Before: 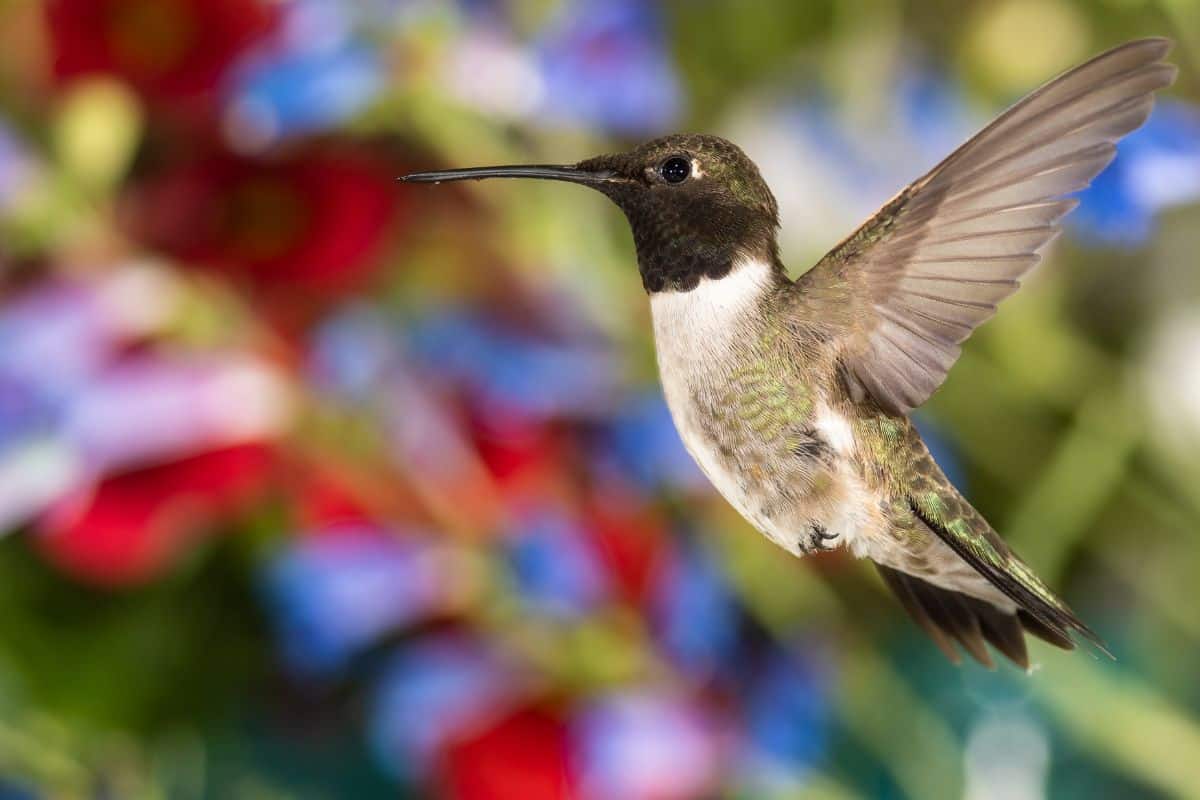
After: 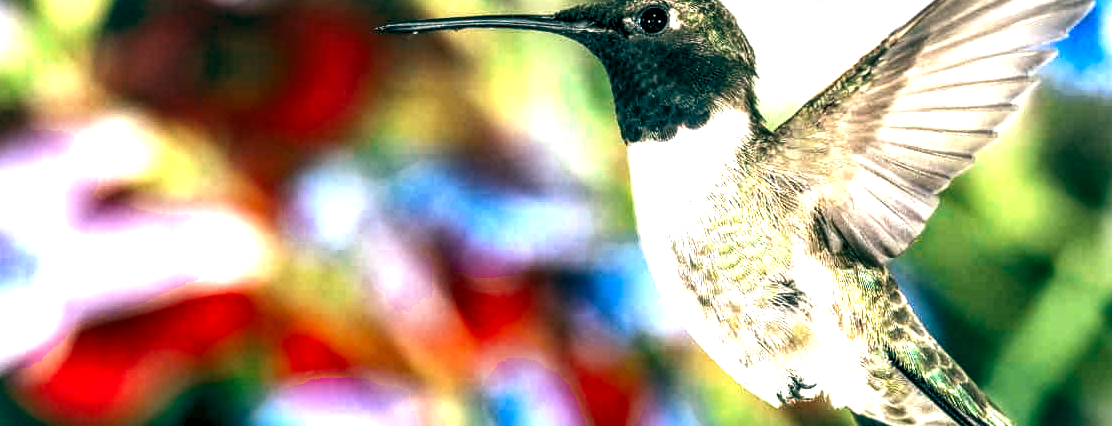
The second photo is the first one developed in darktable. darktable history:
color balance rgb: shadows lift › luminance -19.968%, global offset › luminance -0.542%, global offset › chroma 0.903%, global offset › hue 174.87°, perceptual saturation grading › global saturation 29.942%, perceptual brilliance grading › highlights 14.346%, perceptual brilliance grading › mid-tones -6.889%, perceptual brilliance grading › shadows -26.12%, global vibrance 20%
exposure: black level correction 0, exposure 1 EV, compensate highlight preservation false
color zones: curves: ch0 [(0, 0.5) (0.125, 0.4) (0.25, 0.5) (0.375, 0.4) (0.5, 0.4) (0.625, 0.6) (0.75, 0.6) (0.875, 0.5)]; ch1 [(0, 0.35) (0.125, 0.45) (0.25, 0.35) (0.375, 0.35) (0.5, 0.35) (0.625, 0.35) (0.75, 0.45) (0.875, 0.35)]; ch2 [(0, 0.6) (0.125, 0.5) (0.25, 0.5) (0.375, 0.6) (0.5, 0.6) (0.625, 0.5) (0.75, 0.5) (0.875, 0.5)]
local contrast: highlights 60%, shadows 60%, detail 160%
crop: left 1.839%, top 18.849%, right 5.433%, bottom 27.82%
